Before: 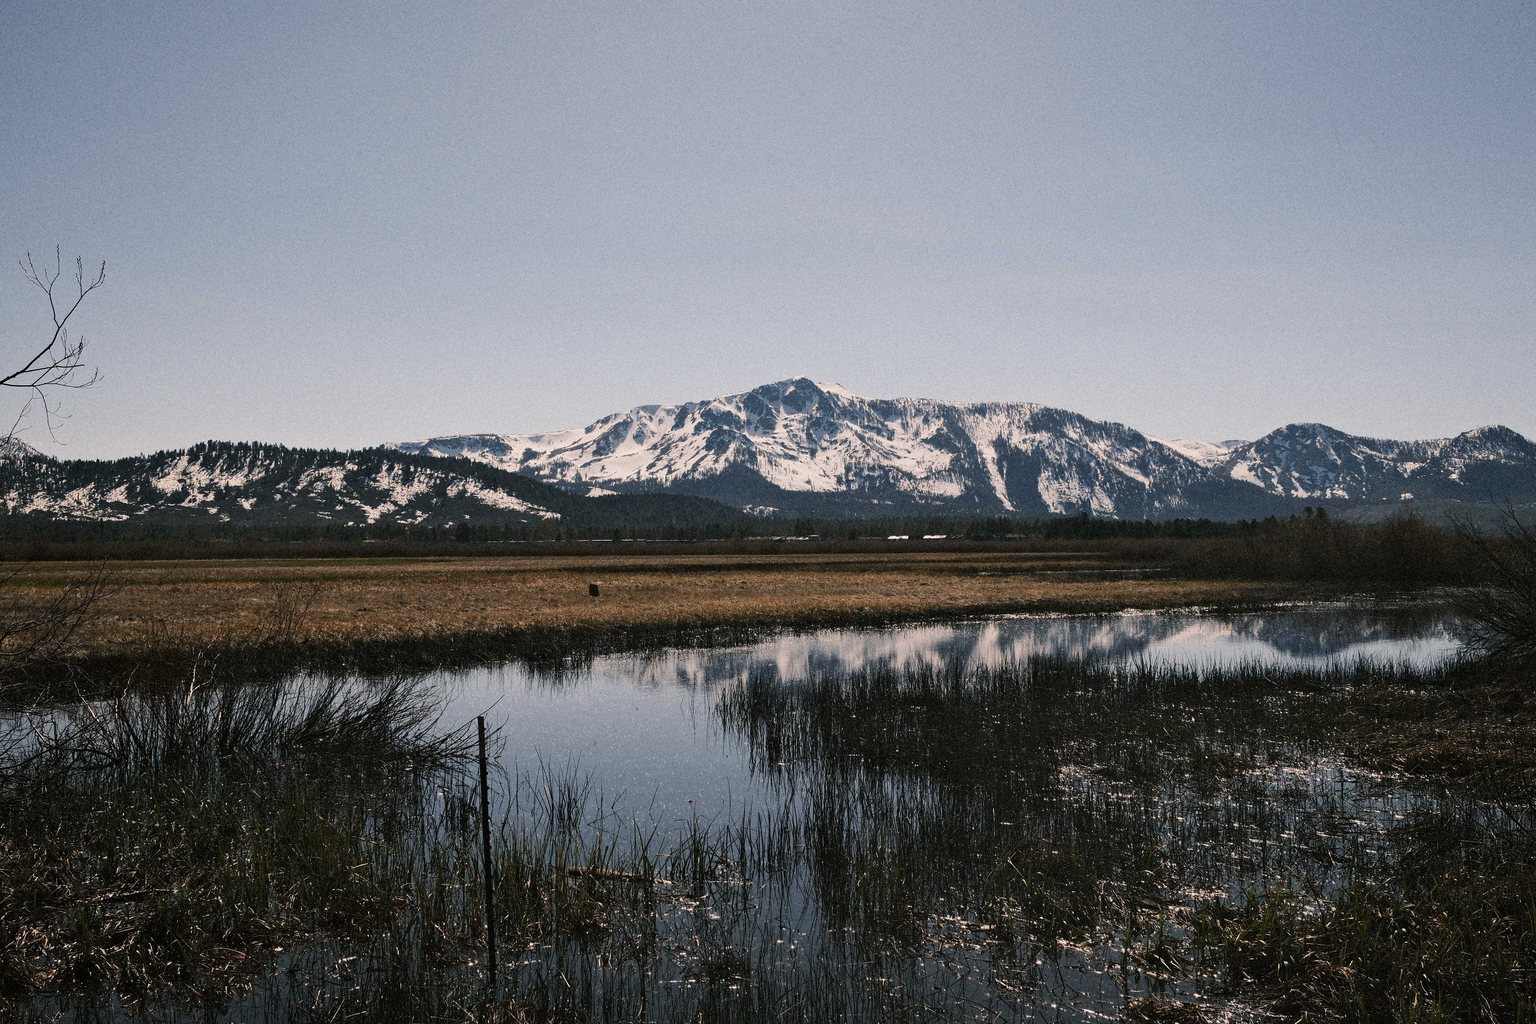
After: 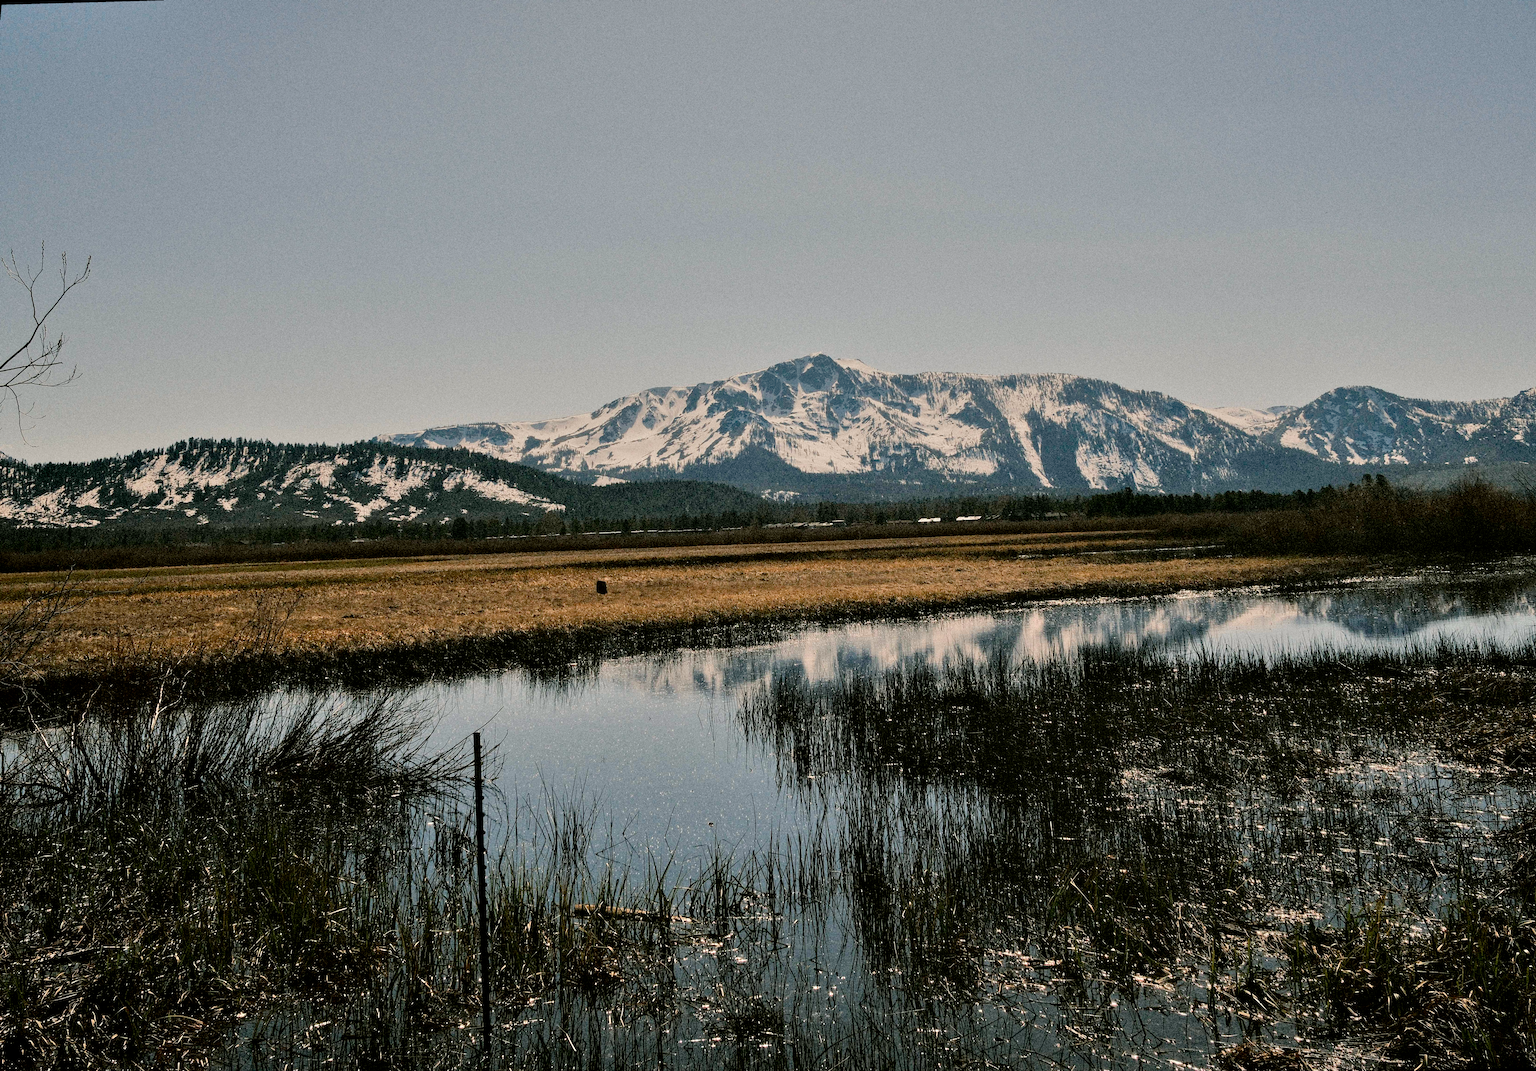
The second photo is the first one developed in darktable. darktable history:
color balance: mode lift, gamma, gain (sRGB), lift [1.04, 1, 1, 0.97], gamma [1.01, 1, 1, 0.97], gain [0.96, 1, 1, 0.97]
exposure: black level correction 0.011, exposure -0.478 EV, compensate highlight preservation false
rotate and perspective: rotation -1.68°, lens shift (vertical) -0.146, crop left 0.049, crop right 0.912, crop top 0.032, crop bottom 0.96
tone equalizer: -7 EV 0.15 EV, -6 EV 0.6 EV, -5 EV 1.15 EV, -4 EV 1.33 EV, -3 EV 1.15 EV, -2 EV 0.6 EV, -1 EV 0.15 EV, mask exposure compensation -0.5 EV
